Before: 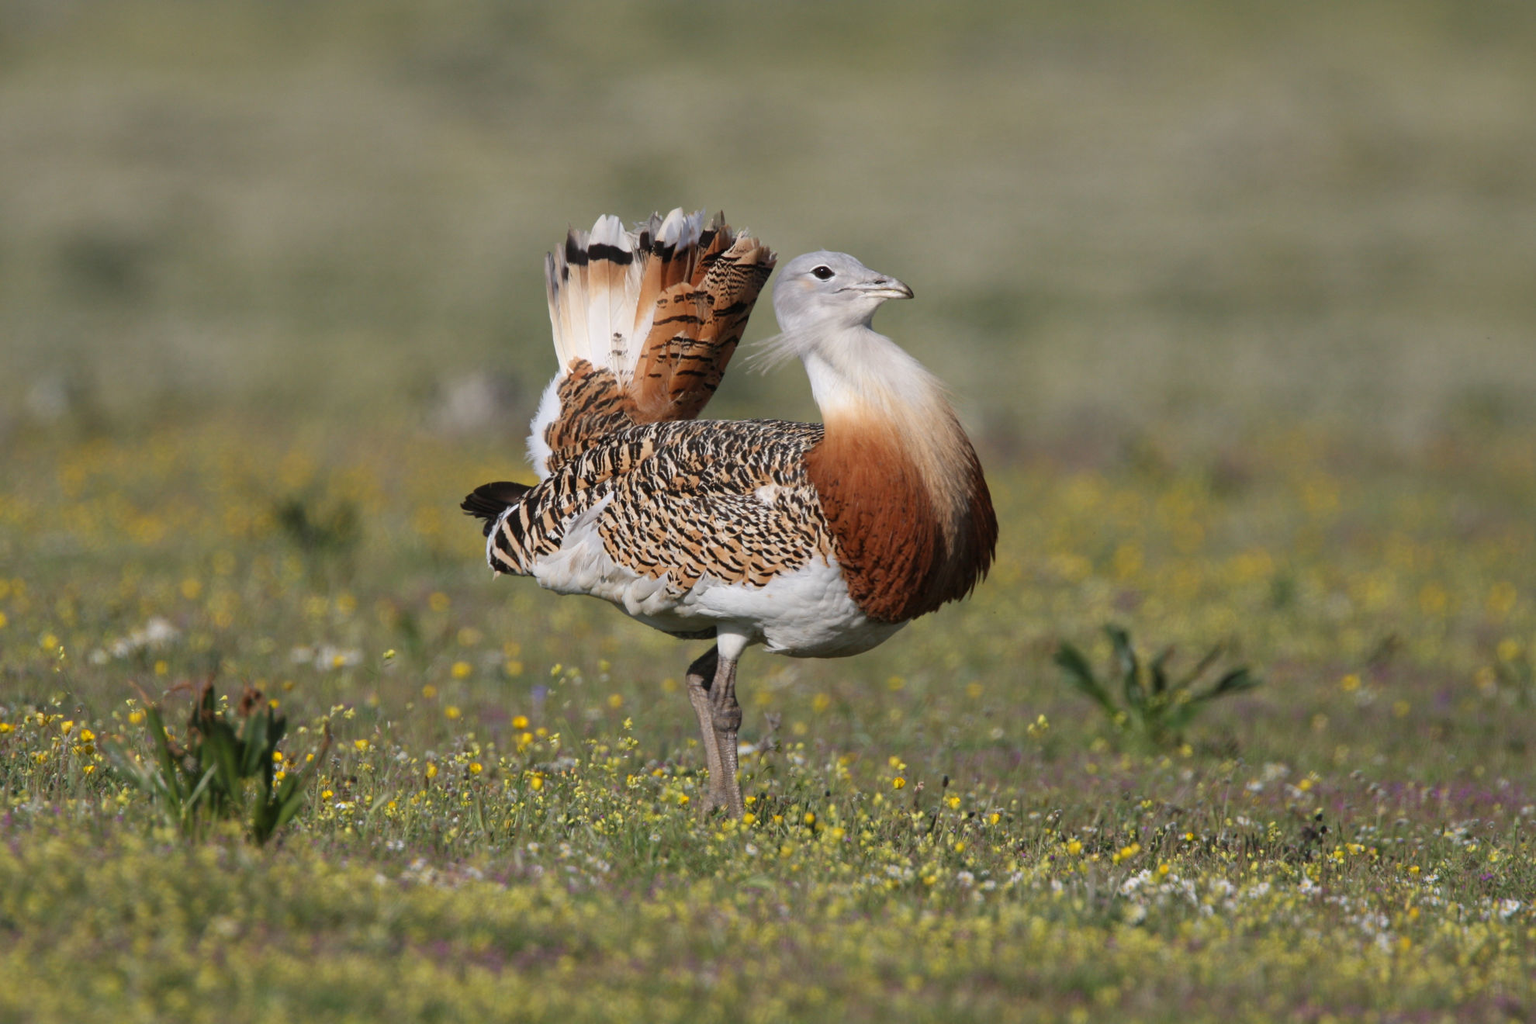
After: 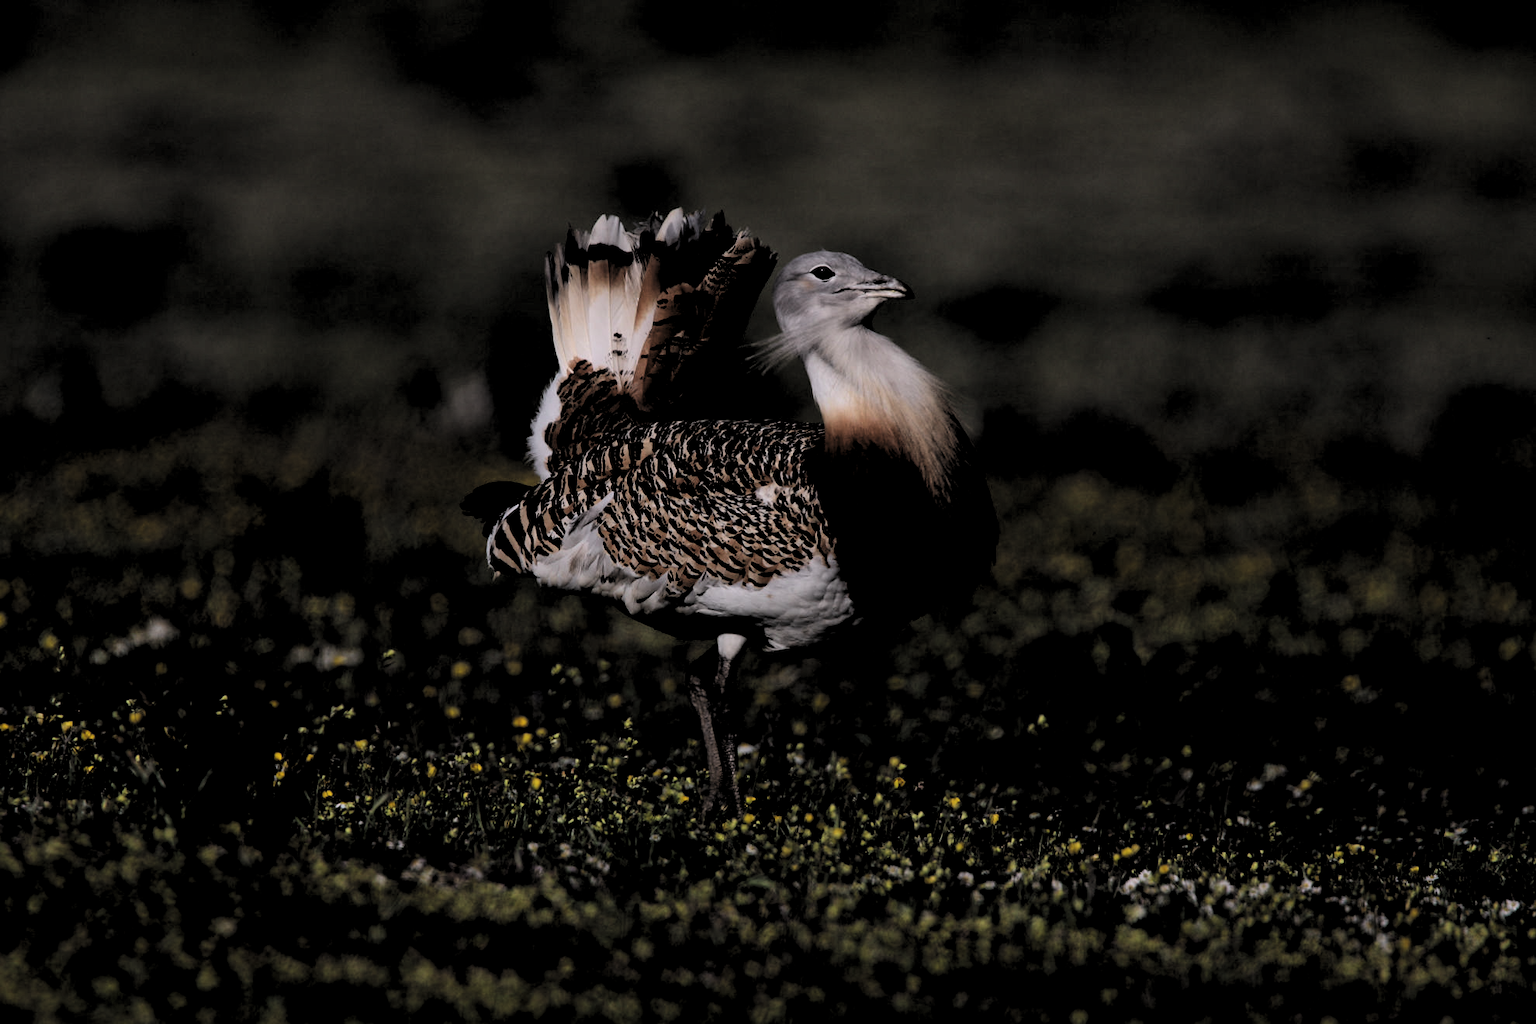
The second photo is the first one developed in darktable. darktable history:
levels: levels [0.514, 0.759, 1]
tone curve: curves: ch0 [(0, 0.025) (0.15, 0.143) (0.452, 0.486) (0.751, 0.788) (1, 0.961)]; ch1 [(0, 0) (0.43, 0.408) (0.476, 0.469) (0.497, 0.507) (0.546, 0.571) (0.566, 0.607) (0.62, 0.657) (1, 1)]; ch2 [(0, 0) (0.386, 0.397) (0.505, 0.498) (0.547, 0.546) (0.579, 0.58) (1, 1)], color space Lab, independent channels, preserve colors none
